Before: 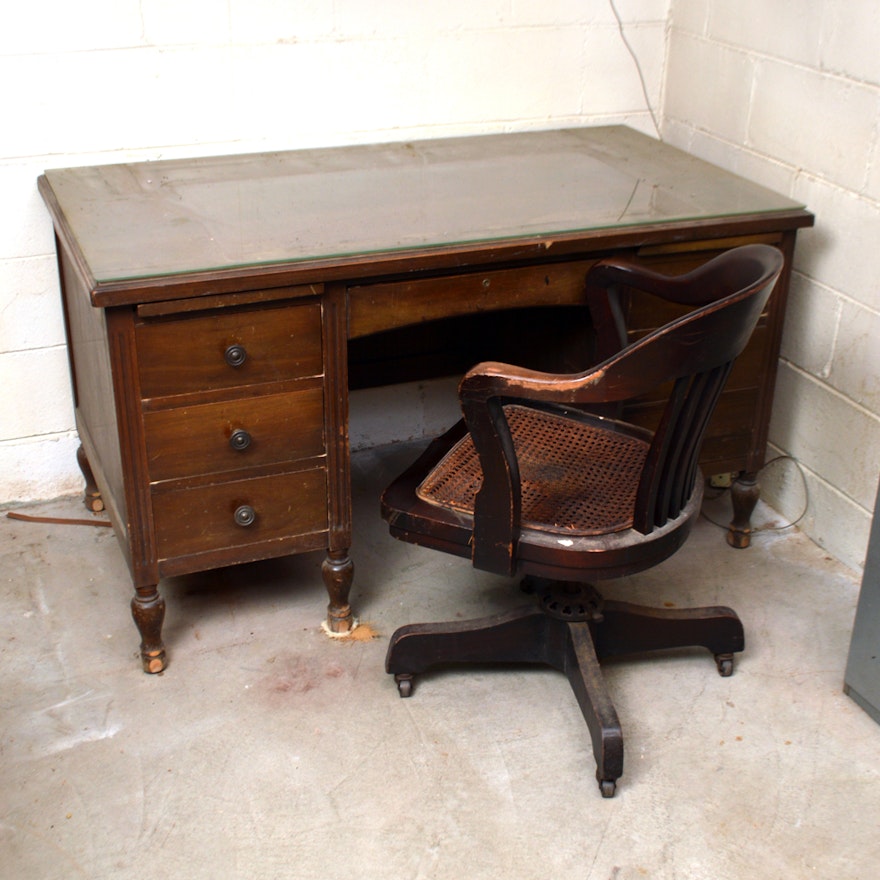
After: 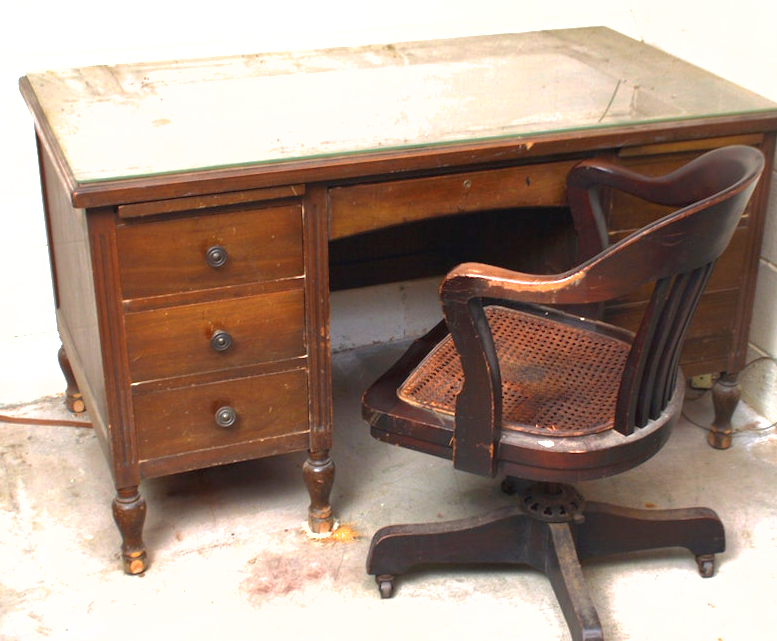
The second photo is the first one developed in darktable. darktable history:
crop and rotate: left 2.368%, top 11.295%, right 9.336%, bottom 15.761%
exposure: black level correction -0.002, exposure 1.111 EV, compensate highlight preservation false
shadows and highlights: on, module defaults
tone equalizer: edges refinement/feathering 500, mask exposure compensation -1.57 EV, preserve details no
